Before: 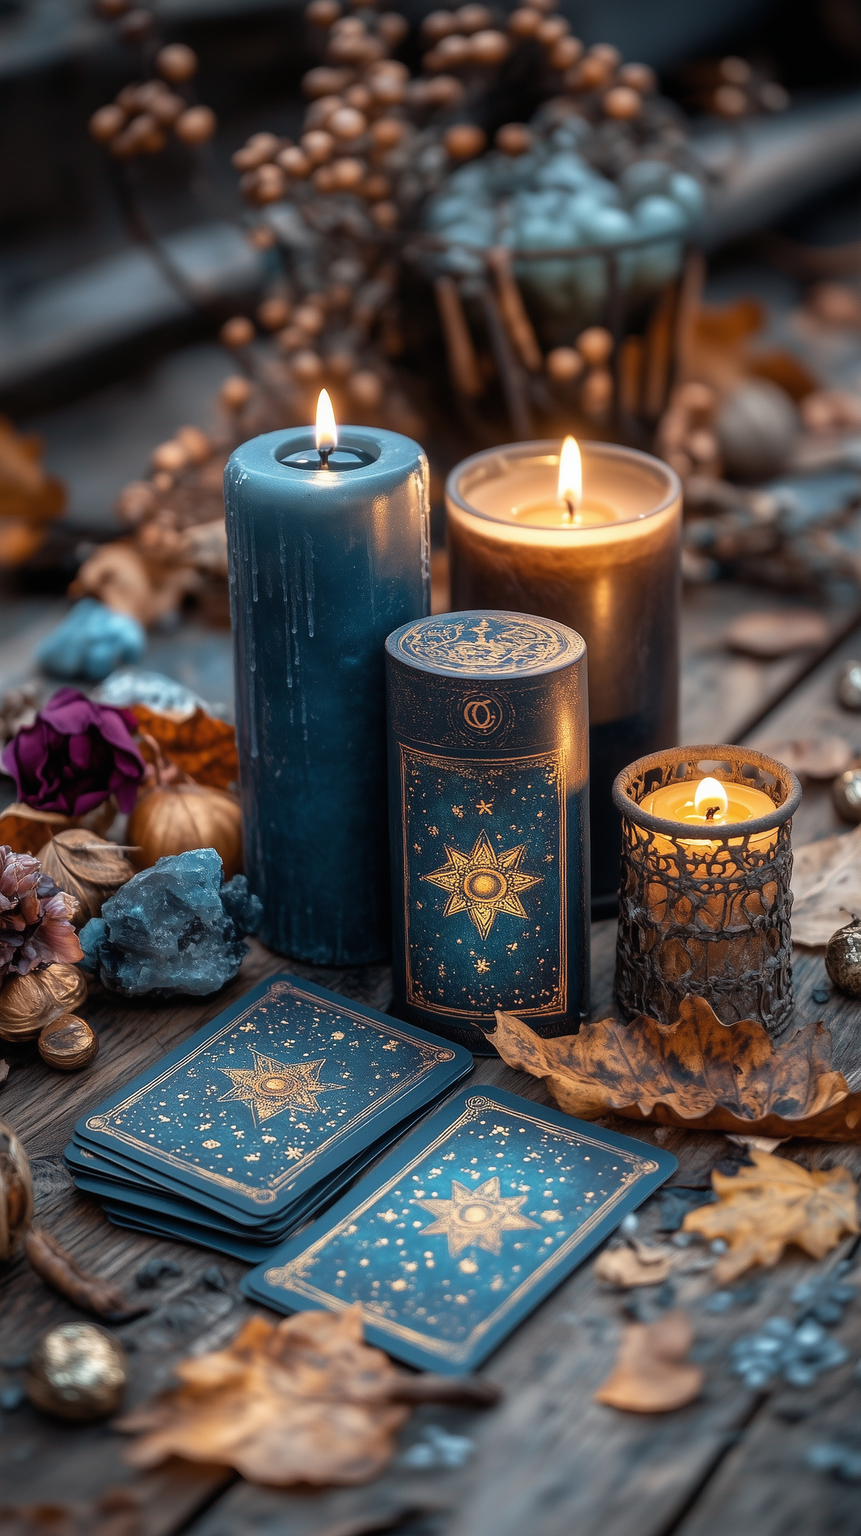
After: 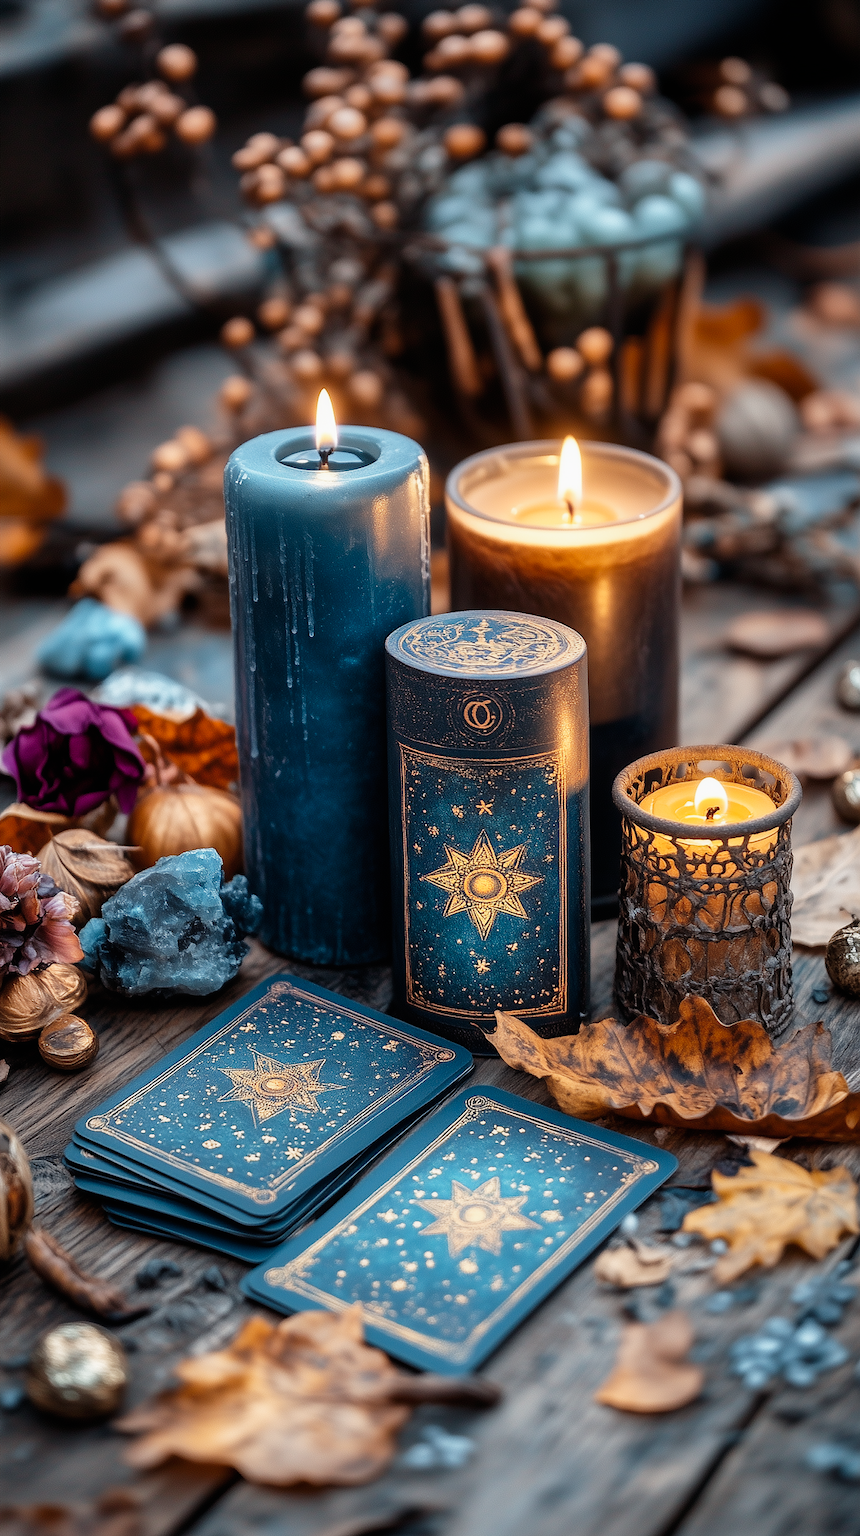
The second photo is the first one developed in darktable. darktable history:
tone curve: curves: ch0 [(0, 0) (0.004, 0.001) (0.133, 0.112) (0.325, 0.362) (0.832, 0.893) (1, 1)], preserve colors none
shadows and highlights: shadows 43.88, white point adjustment -1.45, soften with gaussian
